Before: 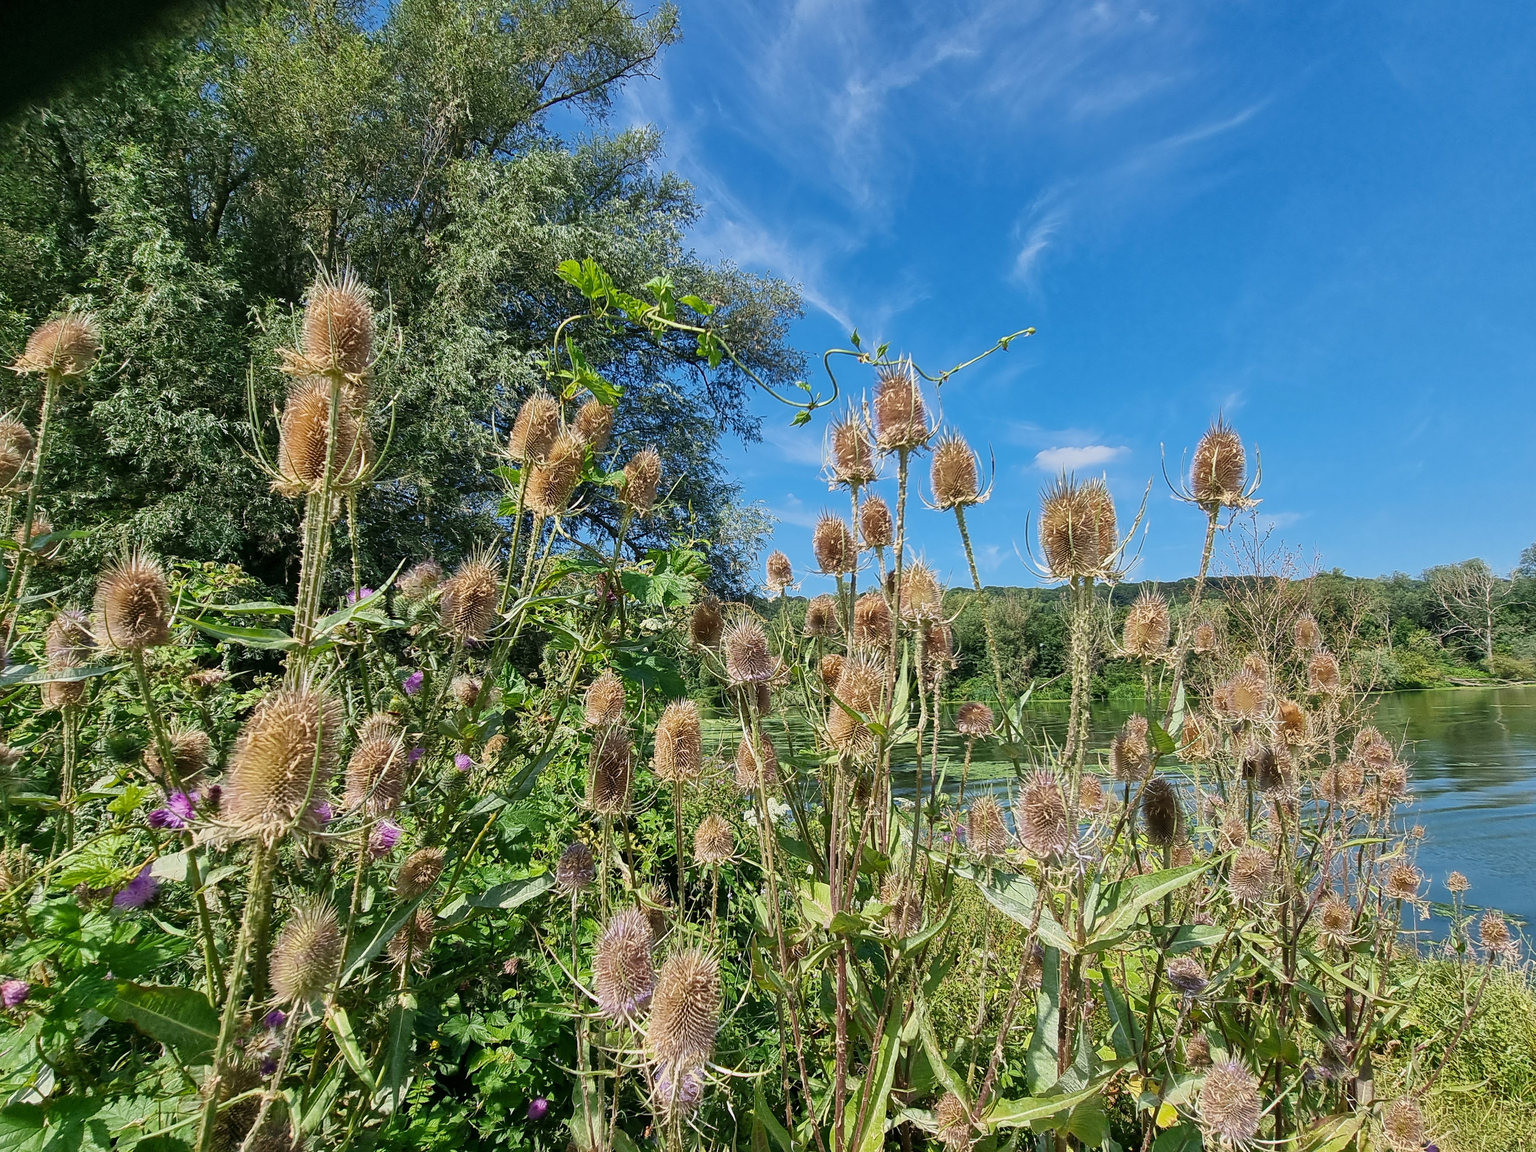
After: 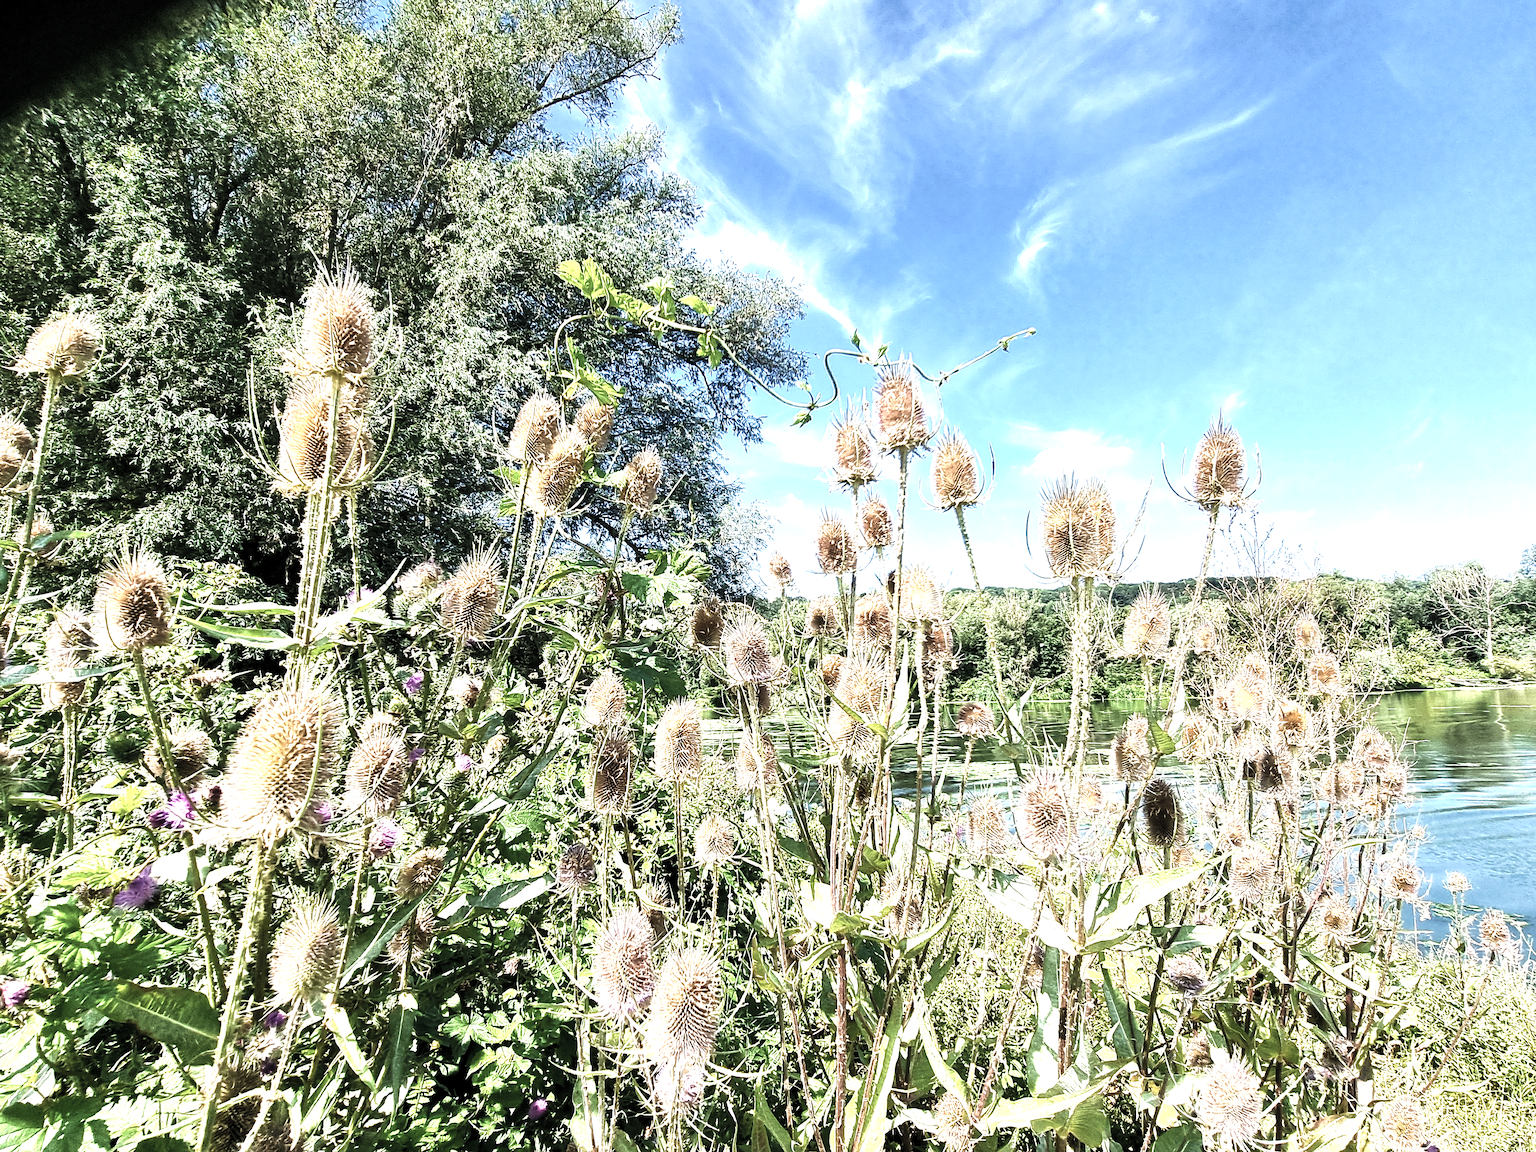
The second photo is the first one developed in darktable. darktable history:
velvia: on, module defaults
levels: levels [0.044, 0.475, 0.791]
contrast brightness saturation: contrast 0.43, brightness 0.56, saturation -0.19
filmic rgb: middle gray luminance 18.42%, black relative exposure -10.5 EV, white relative exposure 3.4 EV, threshold 6 EV, target black luminance 0%, hardness 6.03, latitude 99%, contrast 0.847, shadows ↔ highlights balance 0.505%, add noise in highlights 0, preserve chrominance max RGB, color science v3 (2019), use custom middle-gray values true, iterations of high-quality reconstruction 0, contrast in highlights soft, enable highlight reconstruction true
